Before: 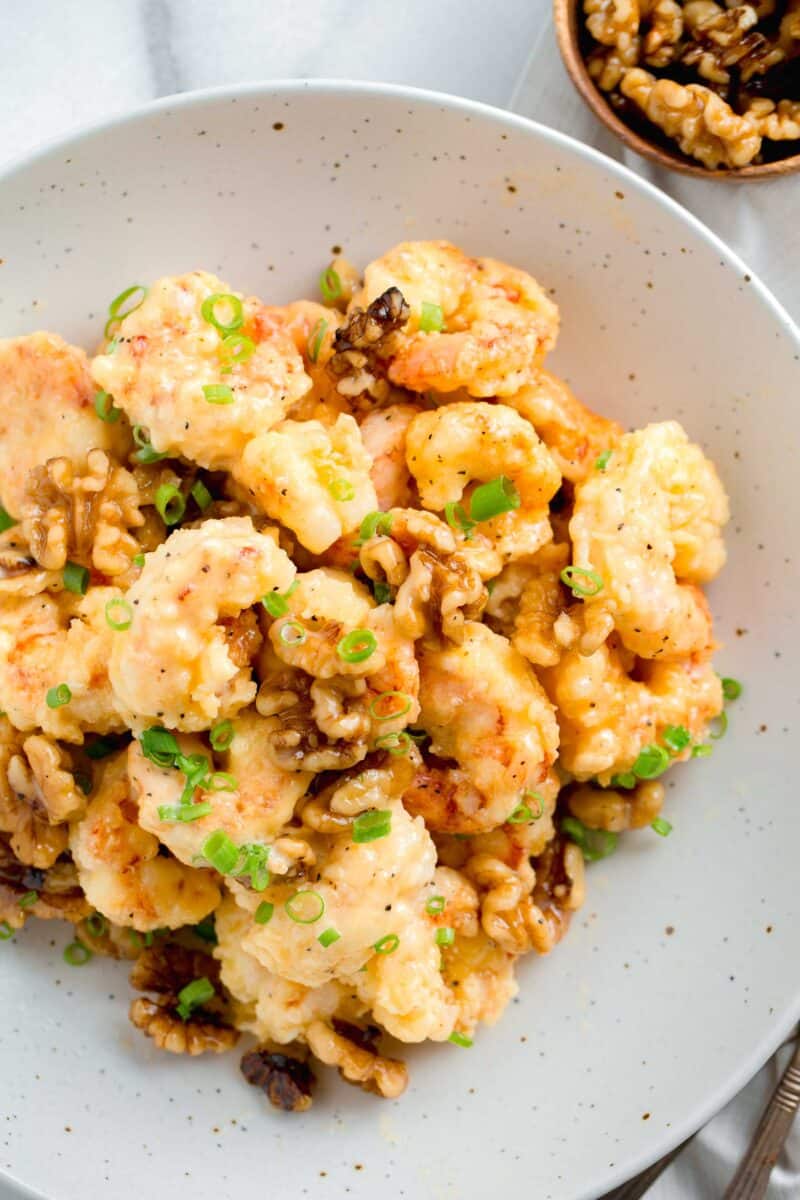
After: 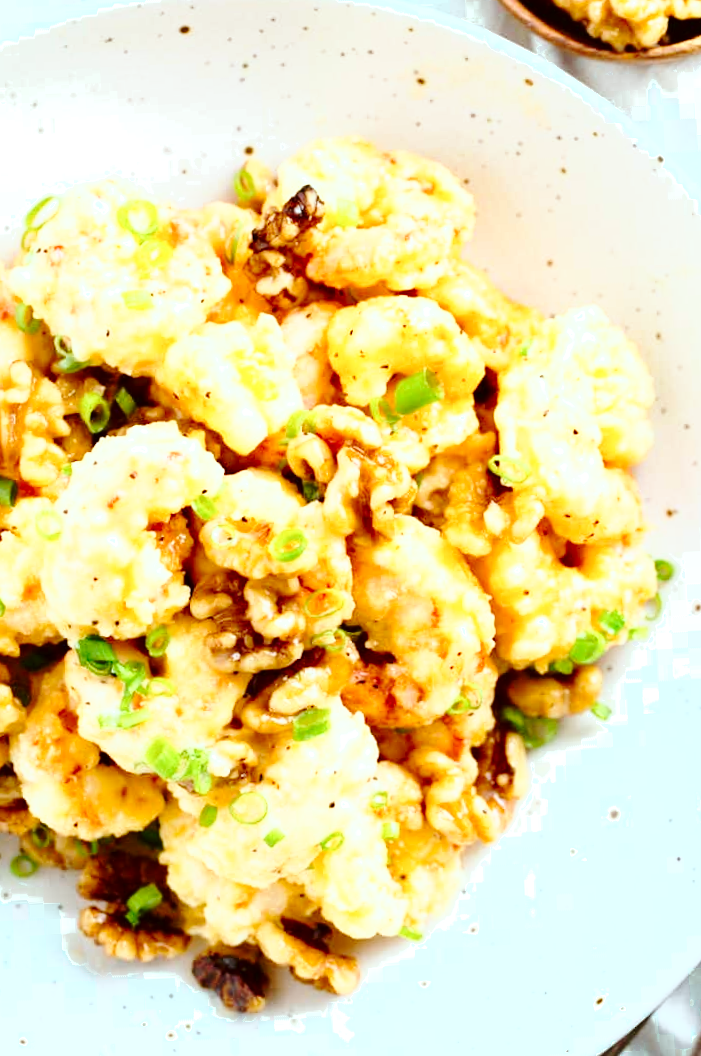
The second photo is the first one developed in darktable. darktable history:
crop and rotate: angle 2.74°, left 6.085%, top 5.708%
exposure: compensate highlight preservation false
base curve: curves: ch0 [(0, 0) (0.028, 0.03) (0.121, 0.232) (0.46, 0.748) (0.859, 0.968) (1, 1)], preserve colors none
color correction: highlights a* -4.99, highlights b* -3.67, shadows a* 3.72, shadows b* 4.52
color zones: curves: ch0 [(0.25, 0.5) (0.423, 0.5) (0.443, 0.5) (0.521, 0.756) (0.568, 0.5) (0.576, 0.5) (0.75, 0.5)]; ch1 [(0.25, 0.5) (0.423, 0.5) (0.443, 0.5) (0.539, 0.873) (0.624, 0.565) (0.631, 0.5) (0.75, 0.5)], mix 101.73%
tone curve: curves: ch0 [(0, 0) (0.003, 0.002) (0.011, 0.01) (0.025, 0.022) (0.044, 0.039) (0.069, 0.061) (0.1, 0.088) (0.136, 0.126) (0.177, 0.167) (0.224, 0.211) (0.277, 0.27) (0.335, 0.335) (0.399, 0.407) (0.468, 0.485) (0.543, 0.569) (0.623, 0.659) (0.709, 0.756) (0.801, 0.851) (0.898, 0.961) (1, 1)], color space Lab, independent channels, preserve colors none
